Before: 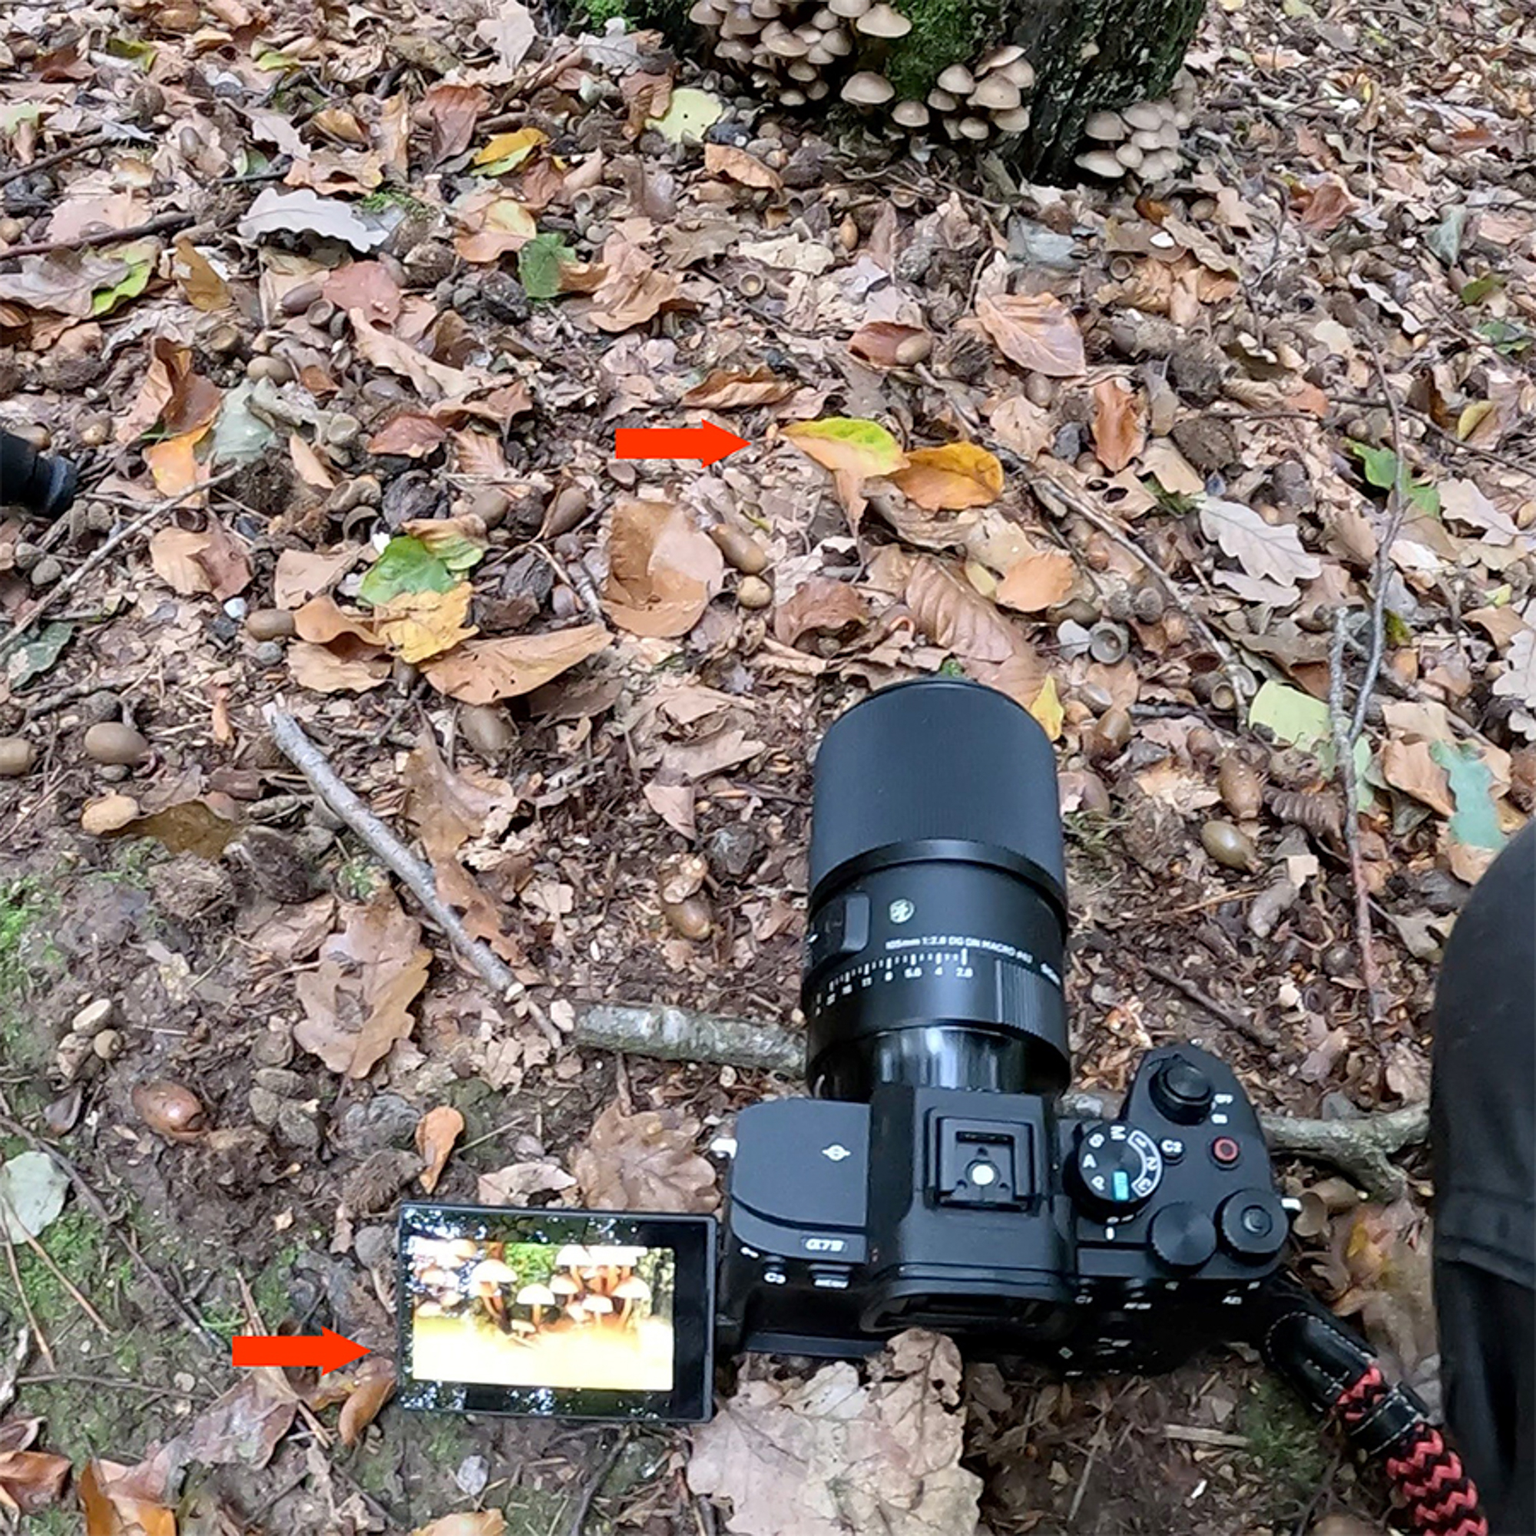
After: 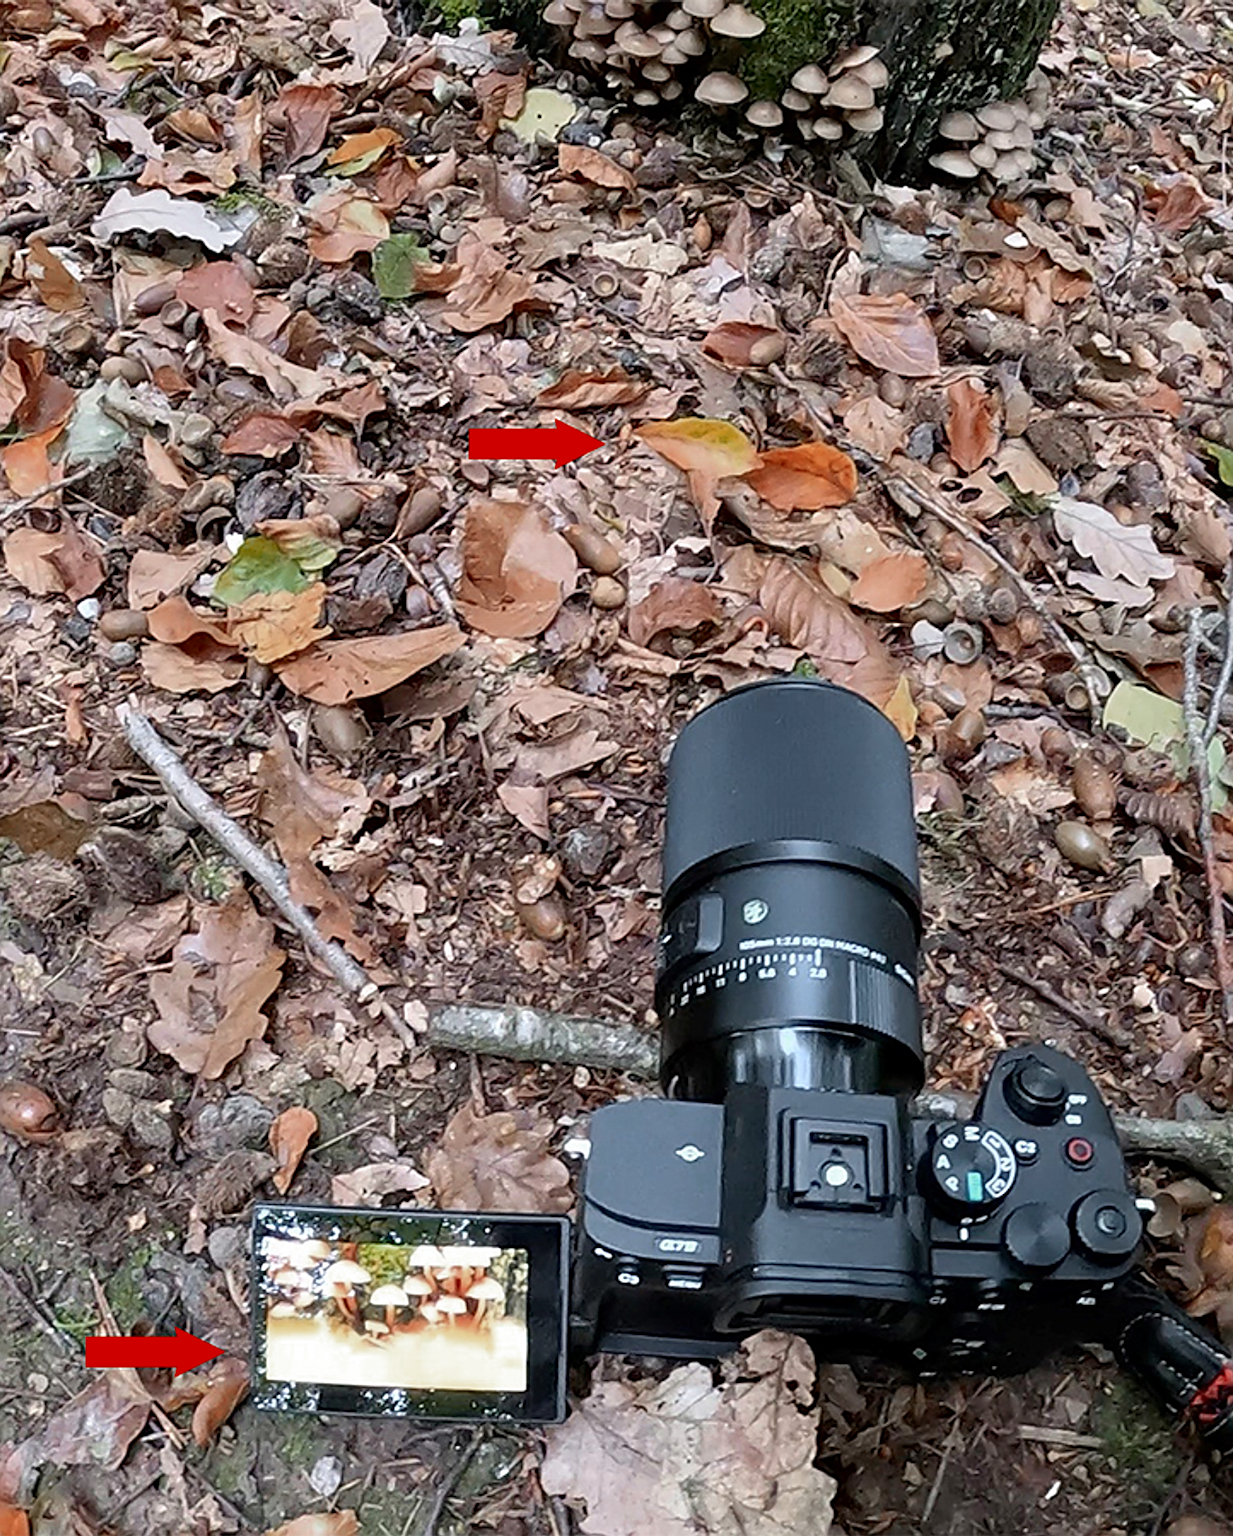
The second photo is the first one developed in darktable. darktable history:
crop and rotate: left 9.578%, right 10.158%
sharpen: on, module defaults
color zones: curves: ch0 [(0, 0.299) (0.25, 0.383) (0.456, 0.352) (0.736, 0.571)]; ch1 [(0, 0.63) (0.151, 0.568) (0.254, 0.416) (0.47, 0.558) (0.732, 0.37) (0.909, 0.492)]; ch2 [(0.004, 0.604) (0.158, 0.443) (0.257, 0.403) (0.761, 0.468)]
